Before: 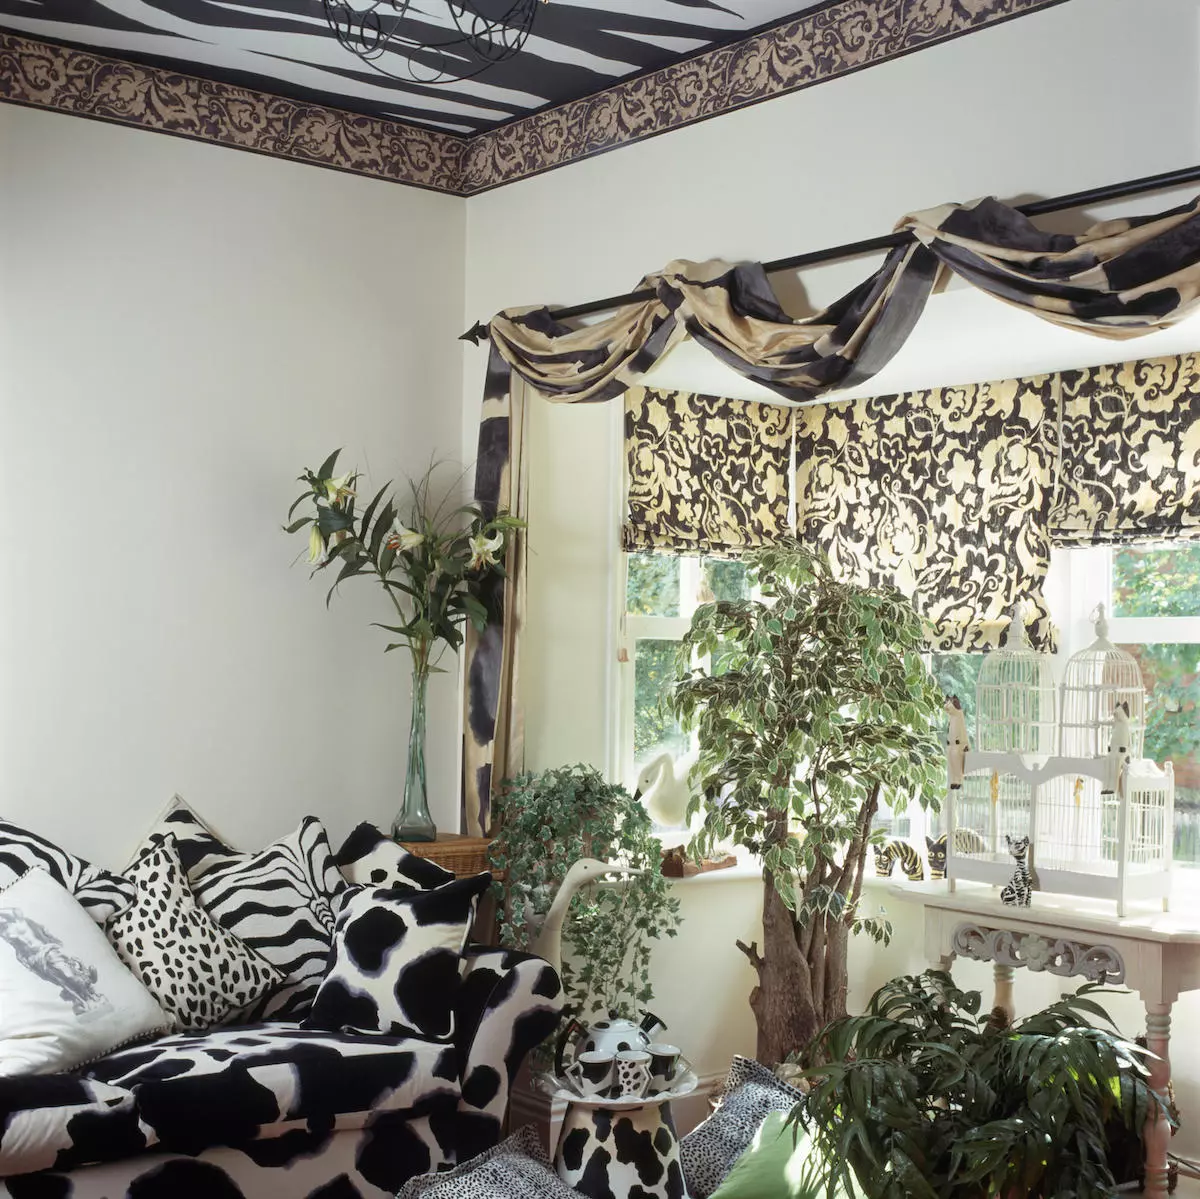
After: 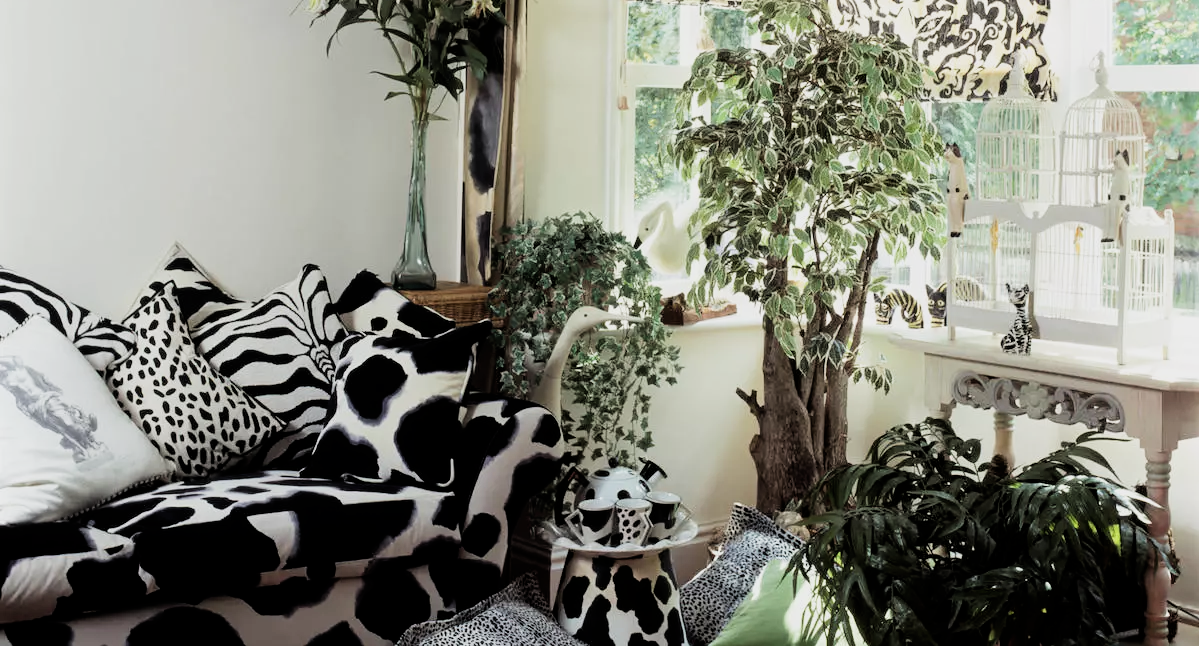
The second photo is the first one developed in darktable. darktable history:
filmic rgb: black relative exposure -5.06 EV, white relative exposure 3.54 EV, hardness 3.19, contrast 1.41, highlights saturation mix -48.52%
crop and rotate: top 46.097%, right 0.046%
